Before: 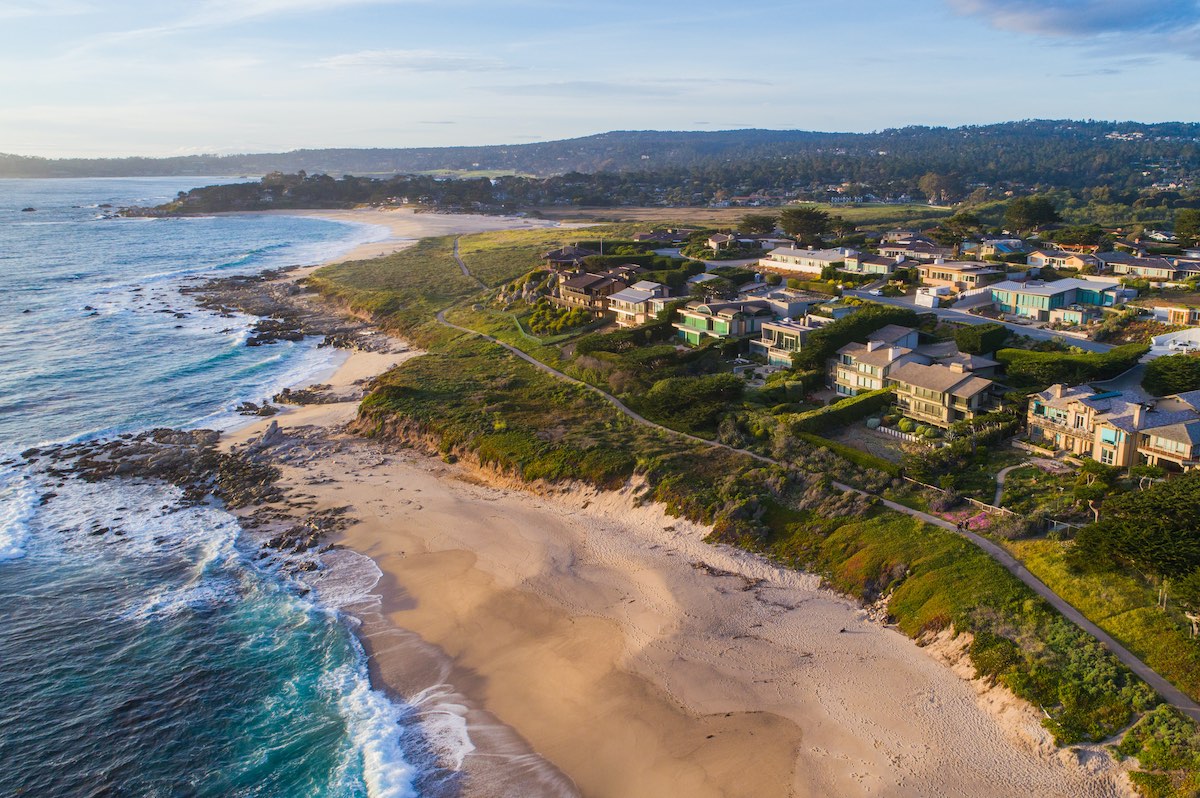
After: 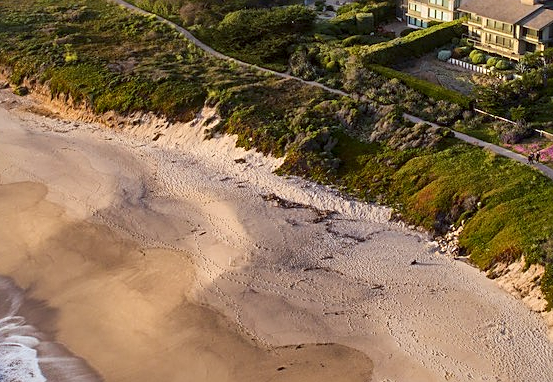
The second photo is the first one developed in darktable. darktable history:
crop: left 35.756%, top 46.136%, right 18.132%, bottom 5.935%
local contrast: mode bilateral grid, contrast 24, coarseness 60, detail 151%, midtone range 0.2
sharpen: on, module defaults
color correction: highlights a* -2.78, highlights b* -2.37, shadows a* 2.09, shadows b* 2.79
